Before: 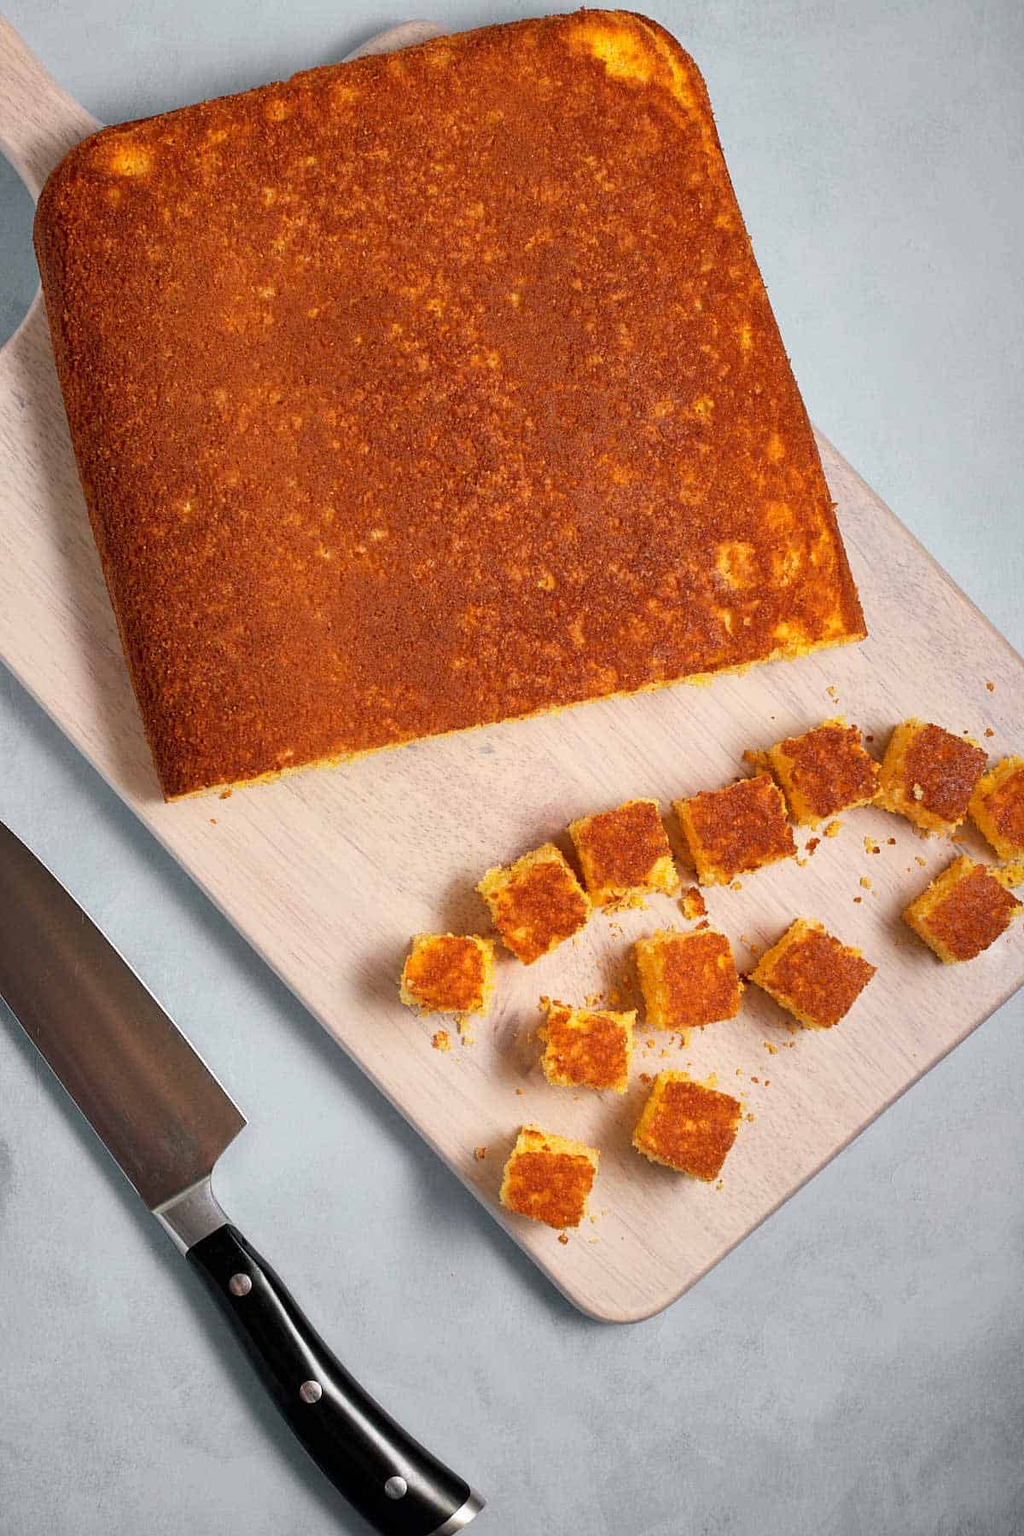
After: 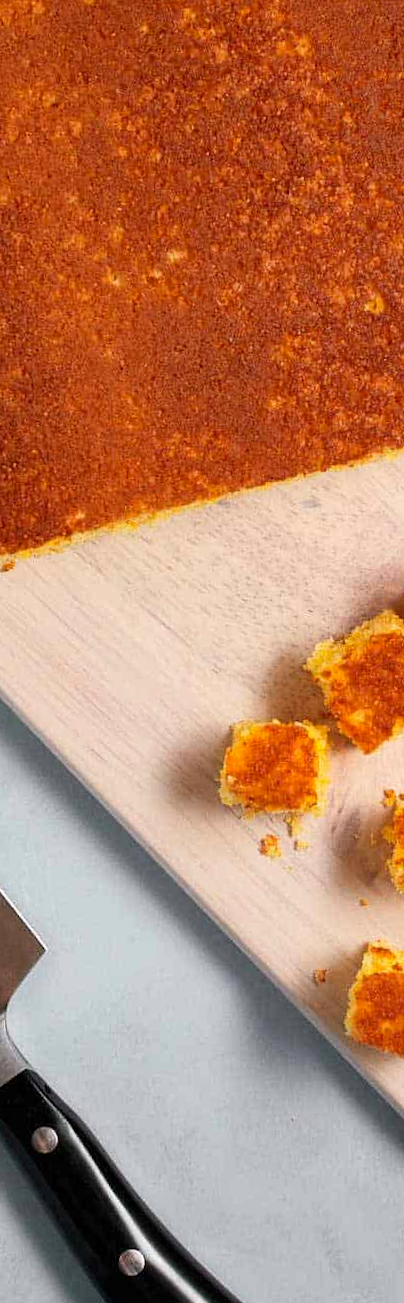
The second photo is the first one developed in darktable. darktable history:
contrast brightness saturation: contrast 0.04, saturation 0.07
crop and rotate: left 21.77%, top 18.528%, right 44.676%, bottom 2.997%
rotate and perspective: rotation -2°, crop left 0.022, crop right 0.978, crop top 0.049, crop bottom 0.951
